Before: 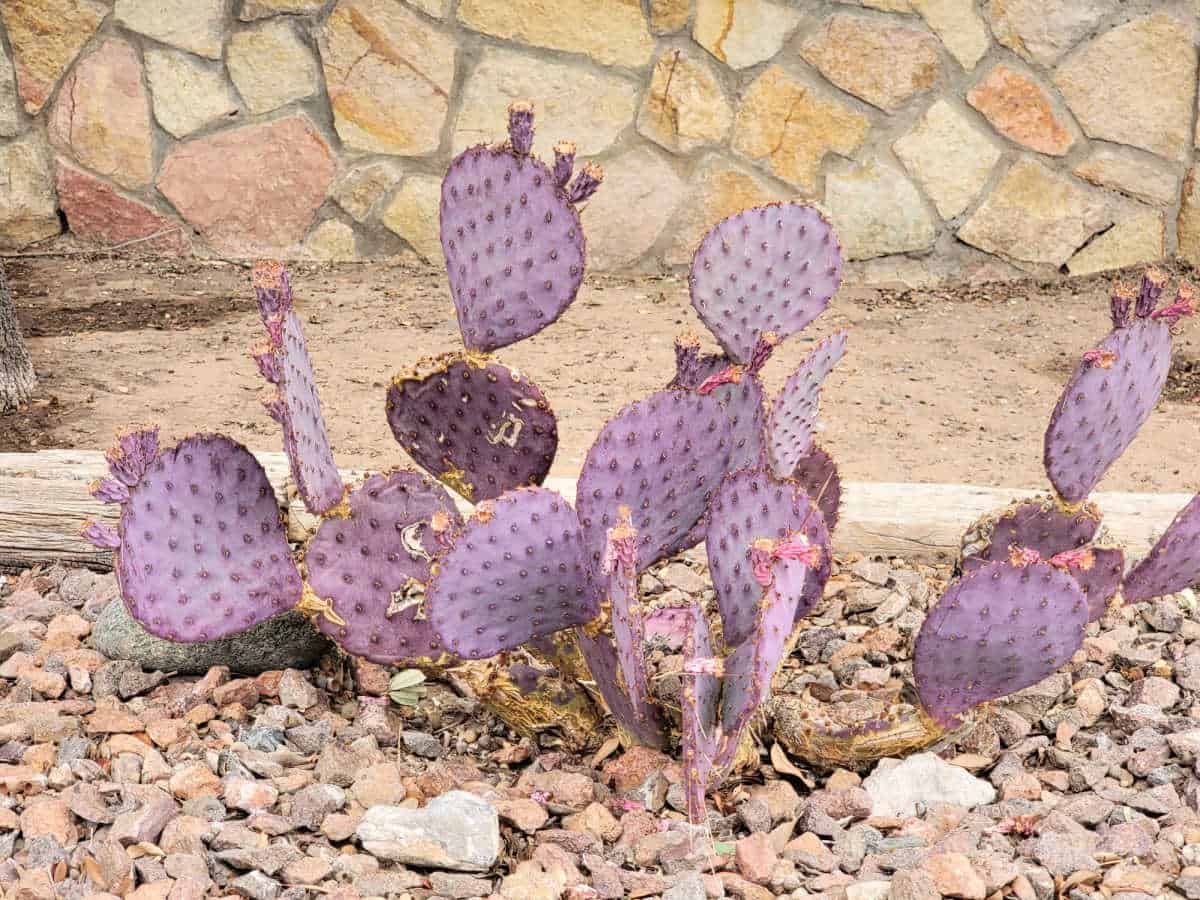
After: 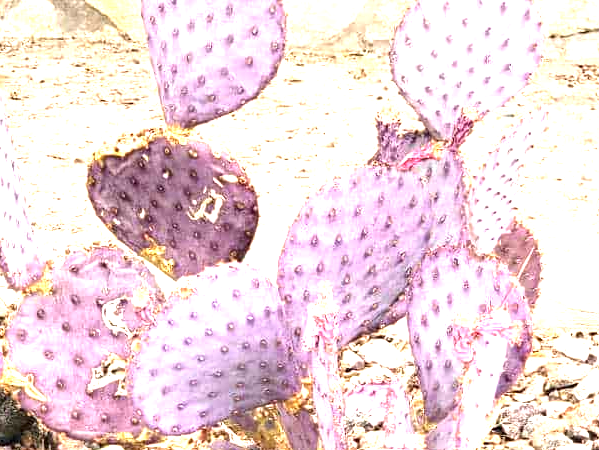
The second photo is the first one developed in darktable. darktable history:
exposure: exposure 1.5 EV, compensate highlight preservation false
crop: left 25%, top 25%, right 25%, bottom 25%
